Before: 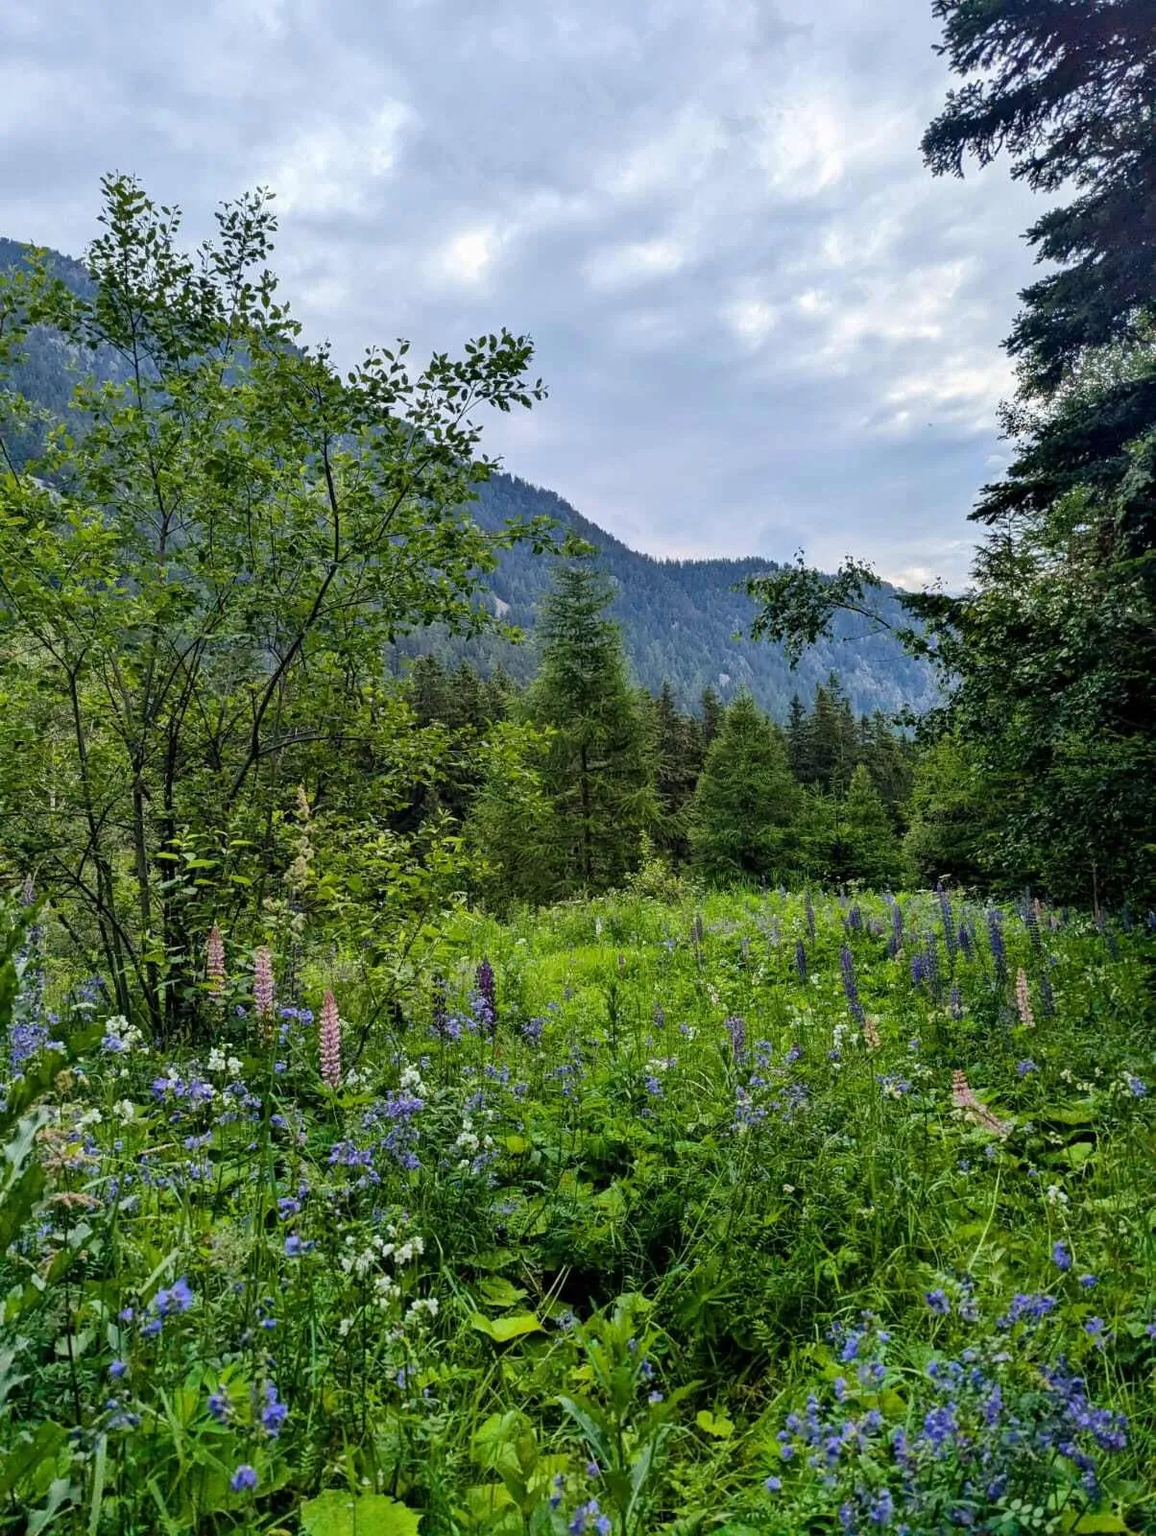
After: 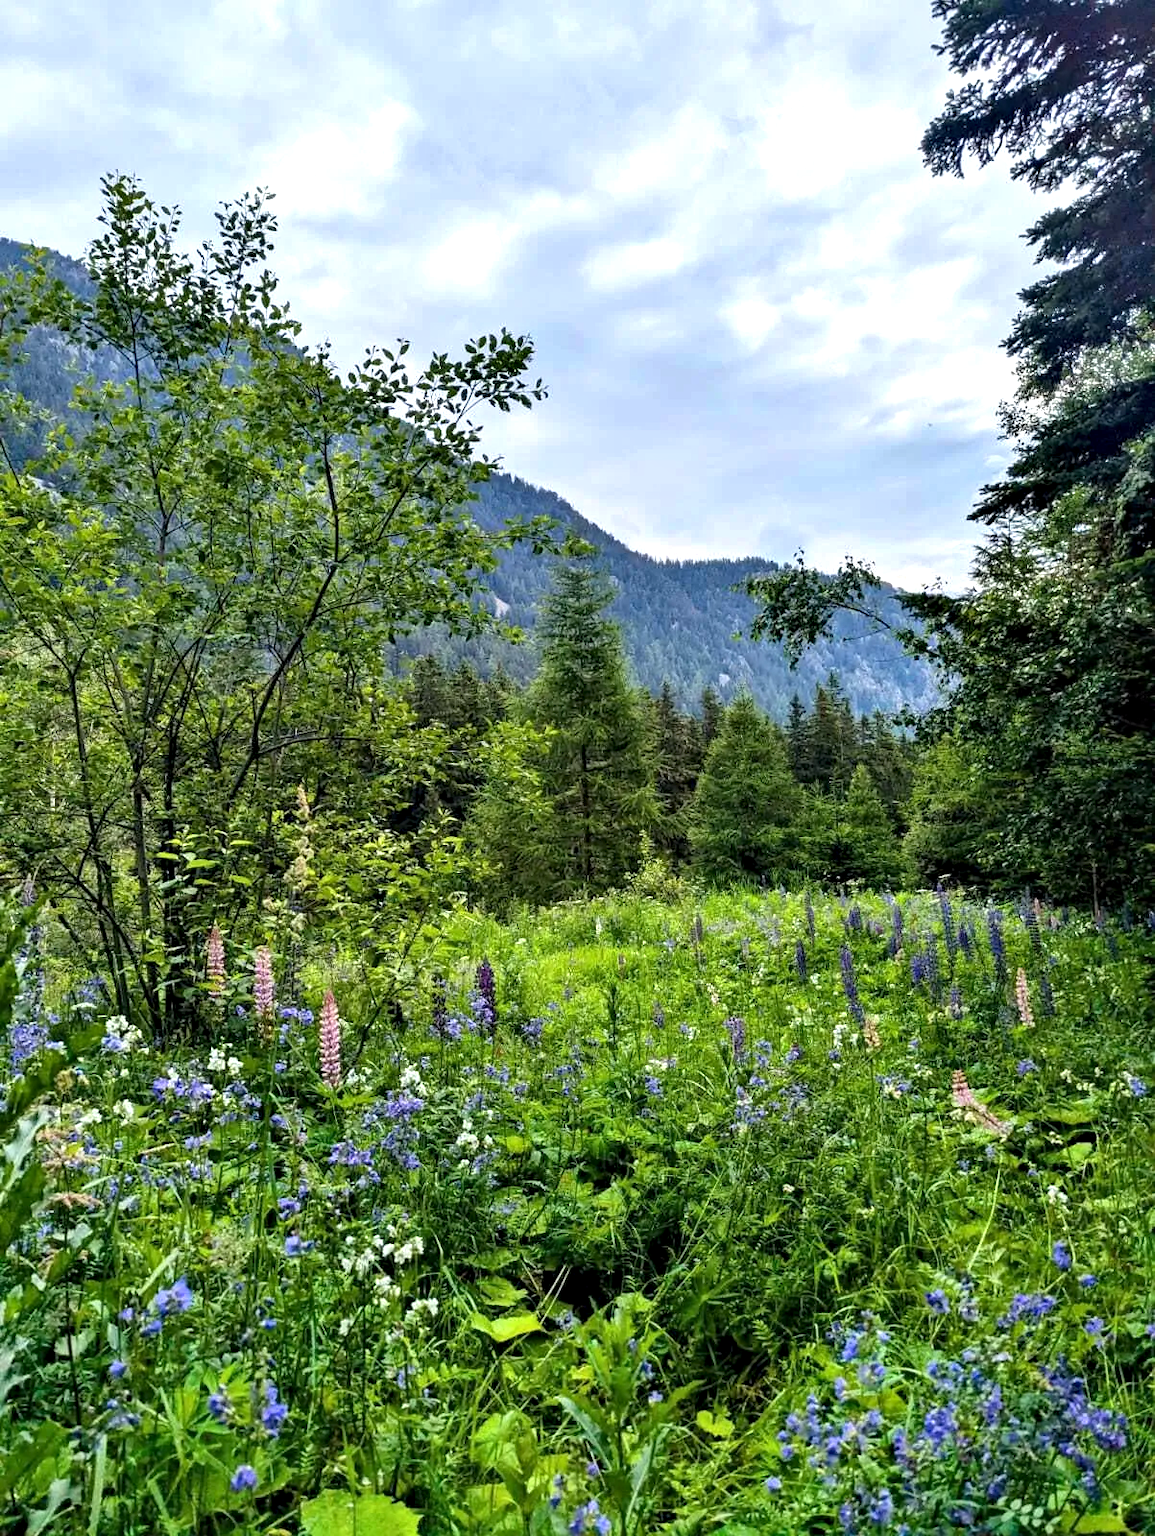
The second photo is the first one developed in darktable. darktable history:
contrast equalizer: octaves 7, y [[0.6 ×6], [0.55 ×6], [0 ×6], [0 ×6], [0 ×6]], mix 0.35
exposure: exposure 0.507 EV, compensate highlight preservation false
